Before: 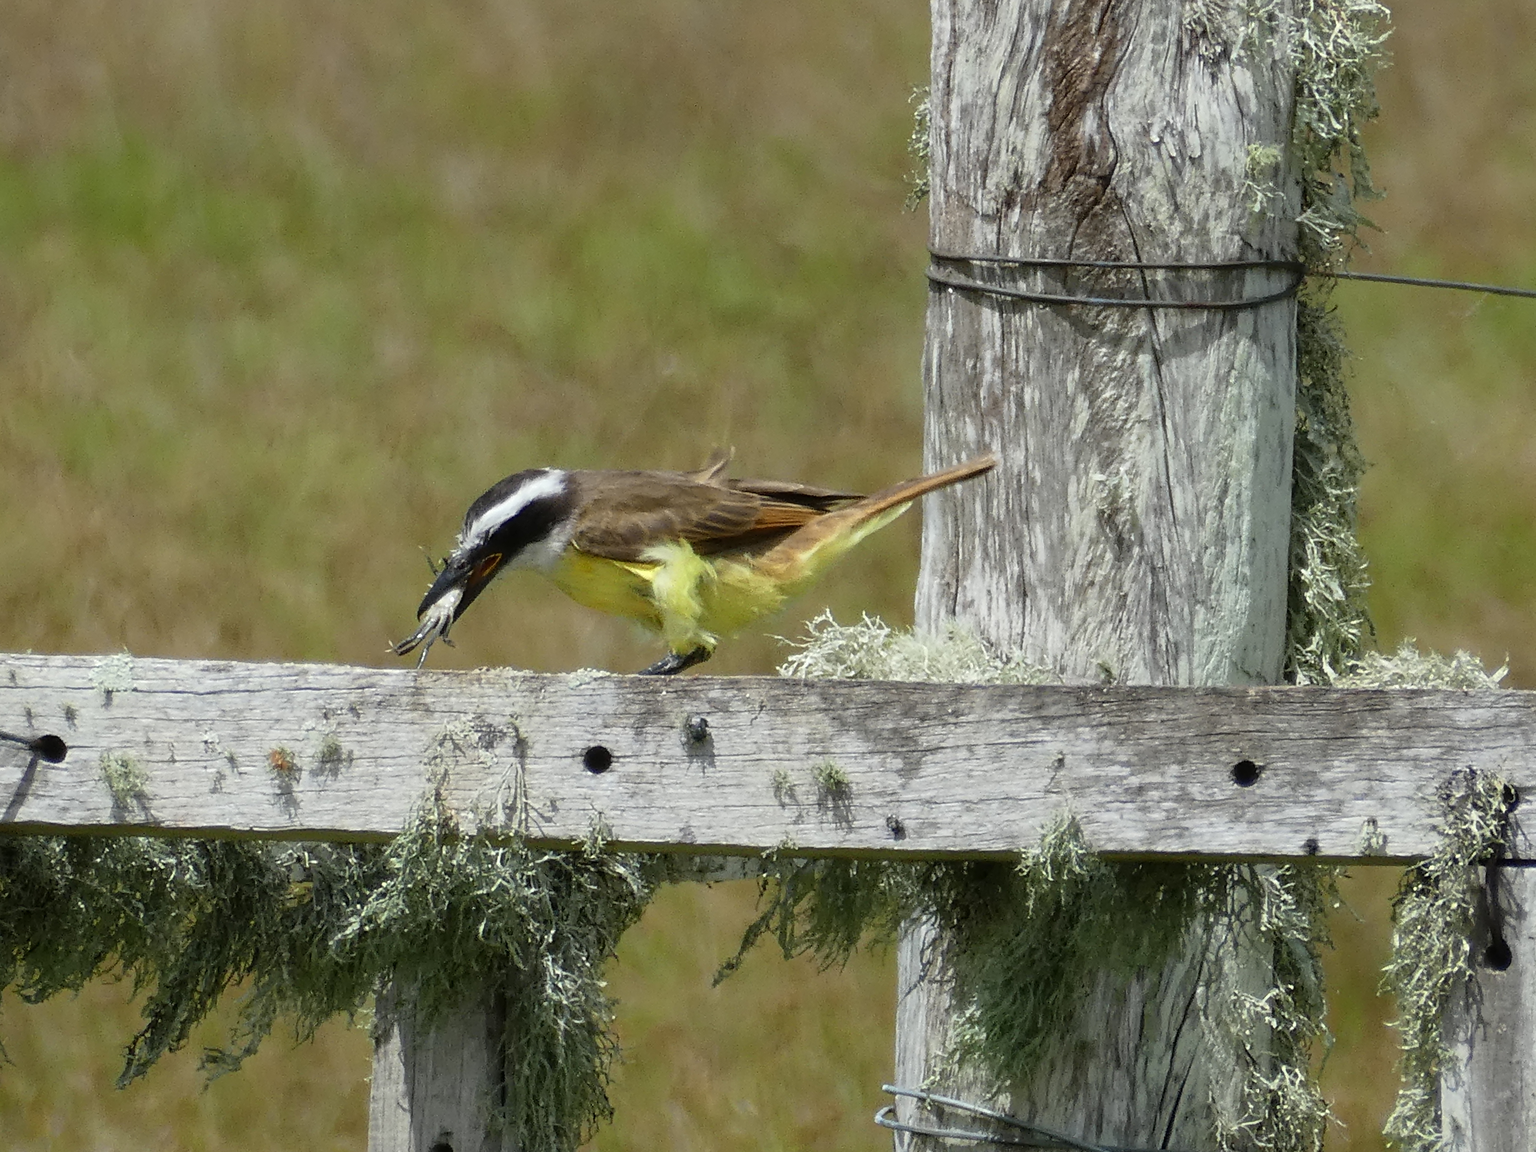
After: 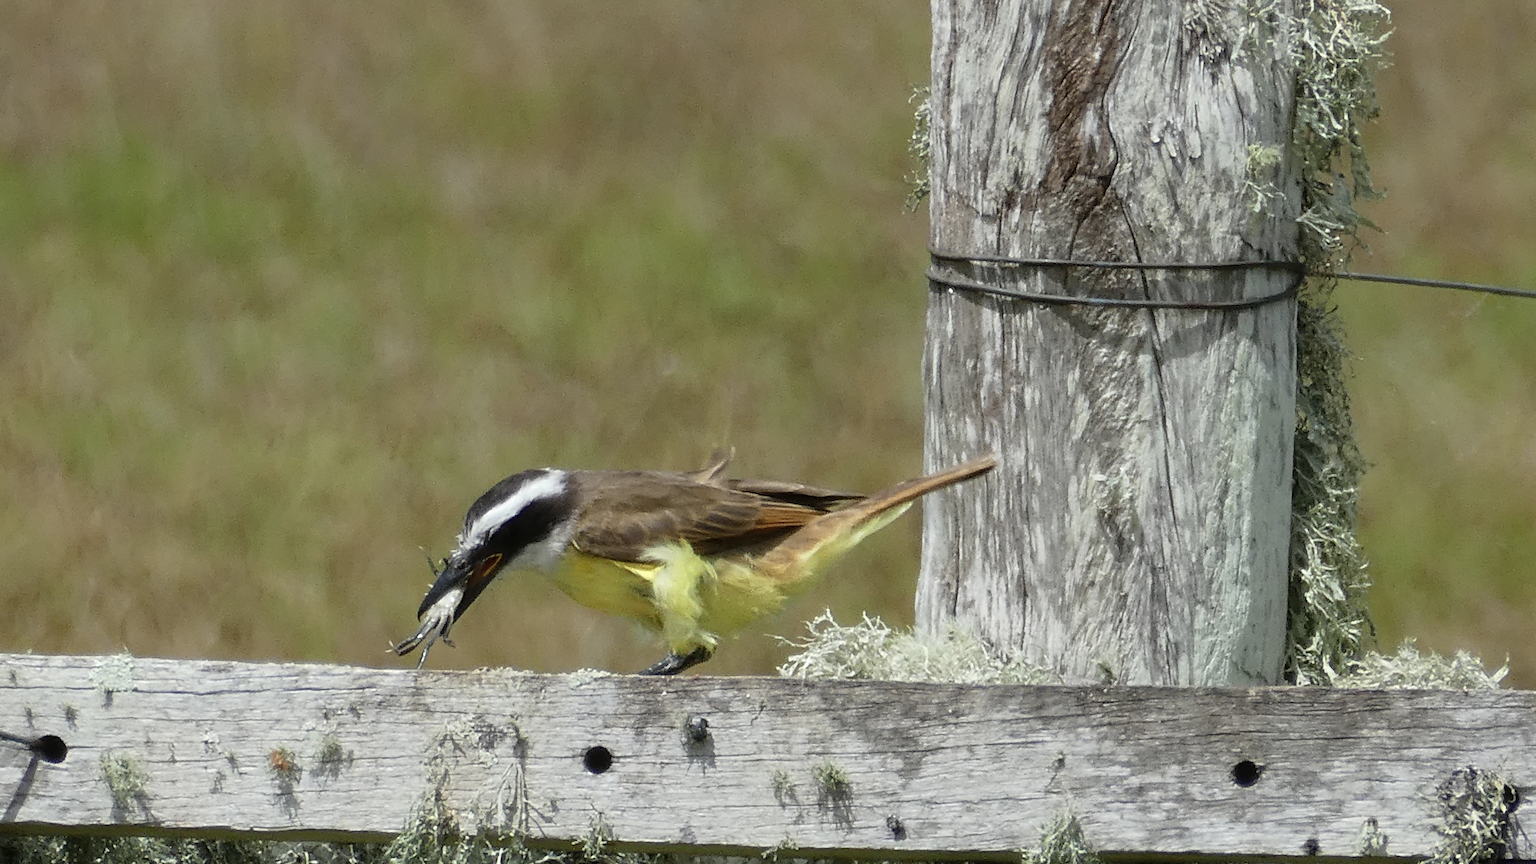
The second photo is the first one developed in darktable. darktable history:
crop: bottom 24.877%
color correction: highlights b* 0.034, saturation 0.872
